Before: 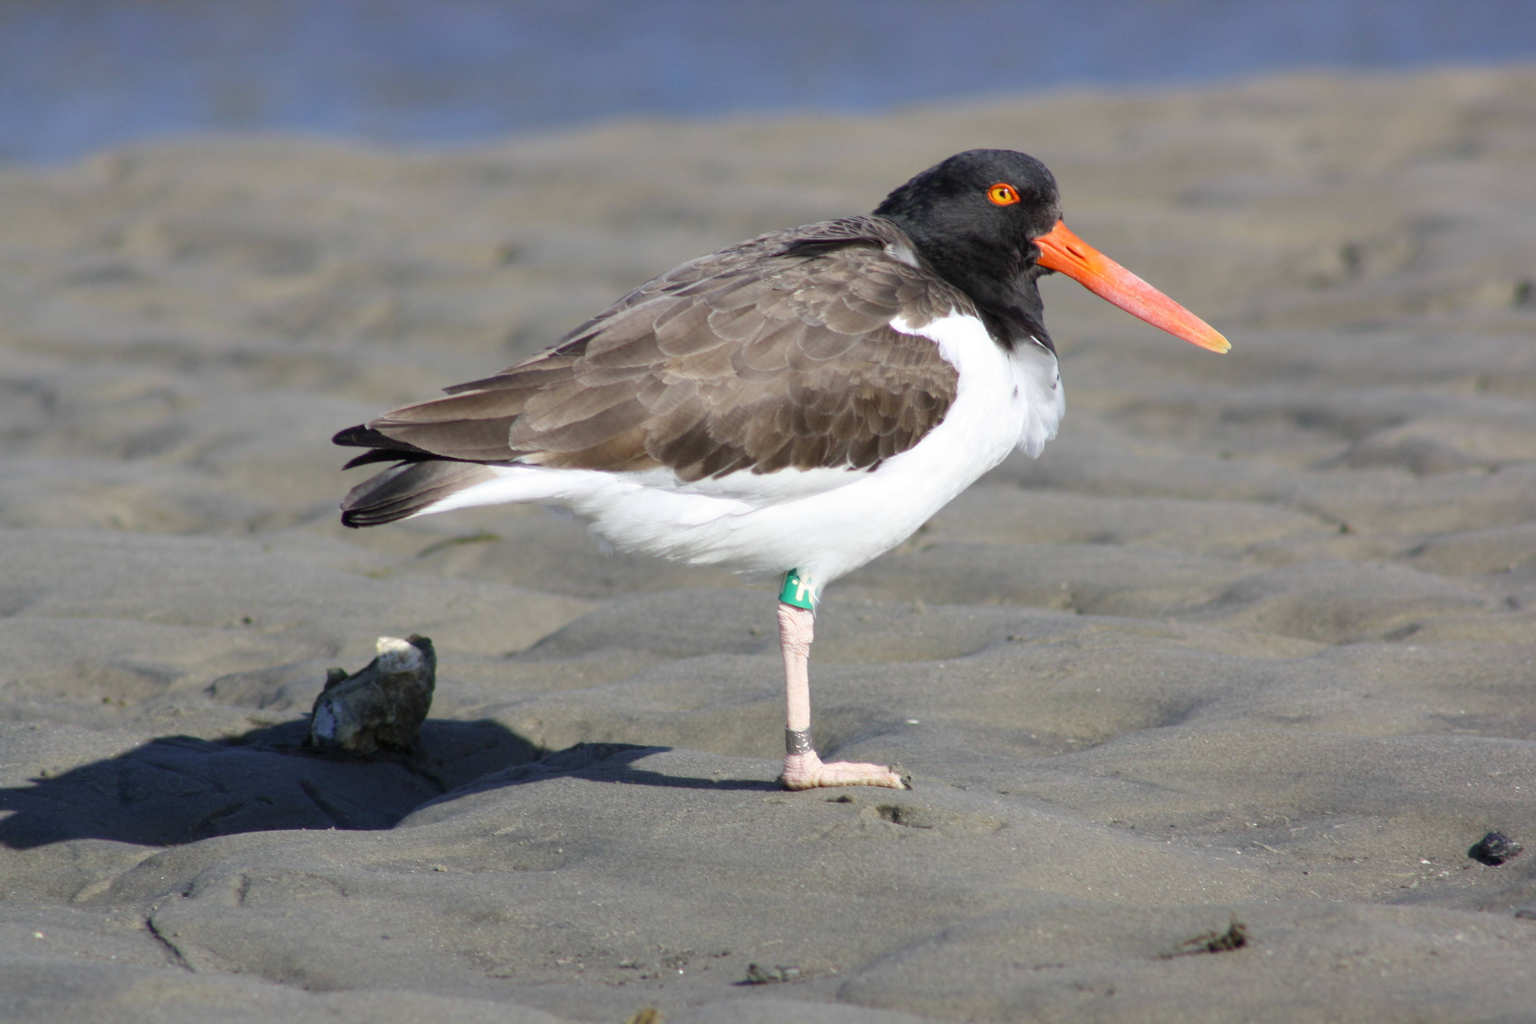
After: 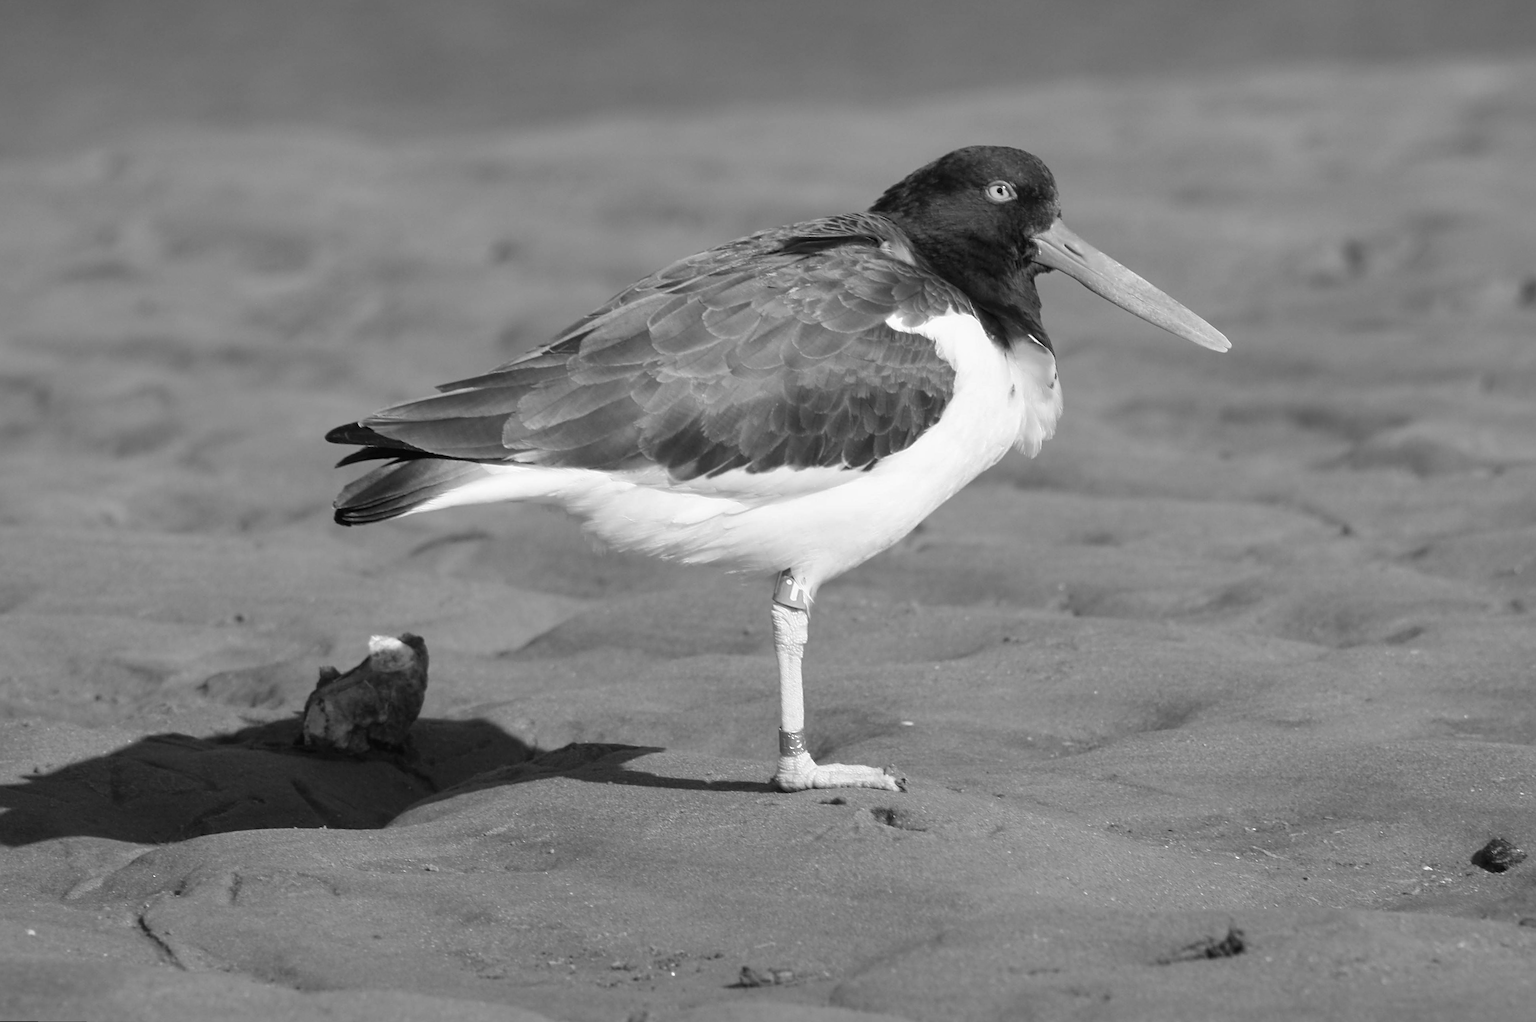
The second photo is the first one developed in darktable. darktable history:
sharpen: radius 2.543, amount 0.636
monochrome: a 32, b 64, size 2.3
rotate and perspective: rotation 0.192°, lens shift (horizontal) -0.015, crop left 0.005, crop right 0.996, crop top 0.006, crop bottom 0.99
shadows and highlights: shadows 25, highlights -25
tone equalizer: on, module defaults
